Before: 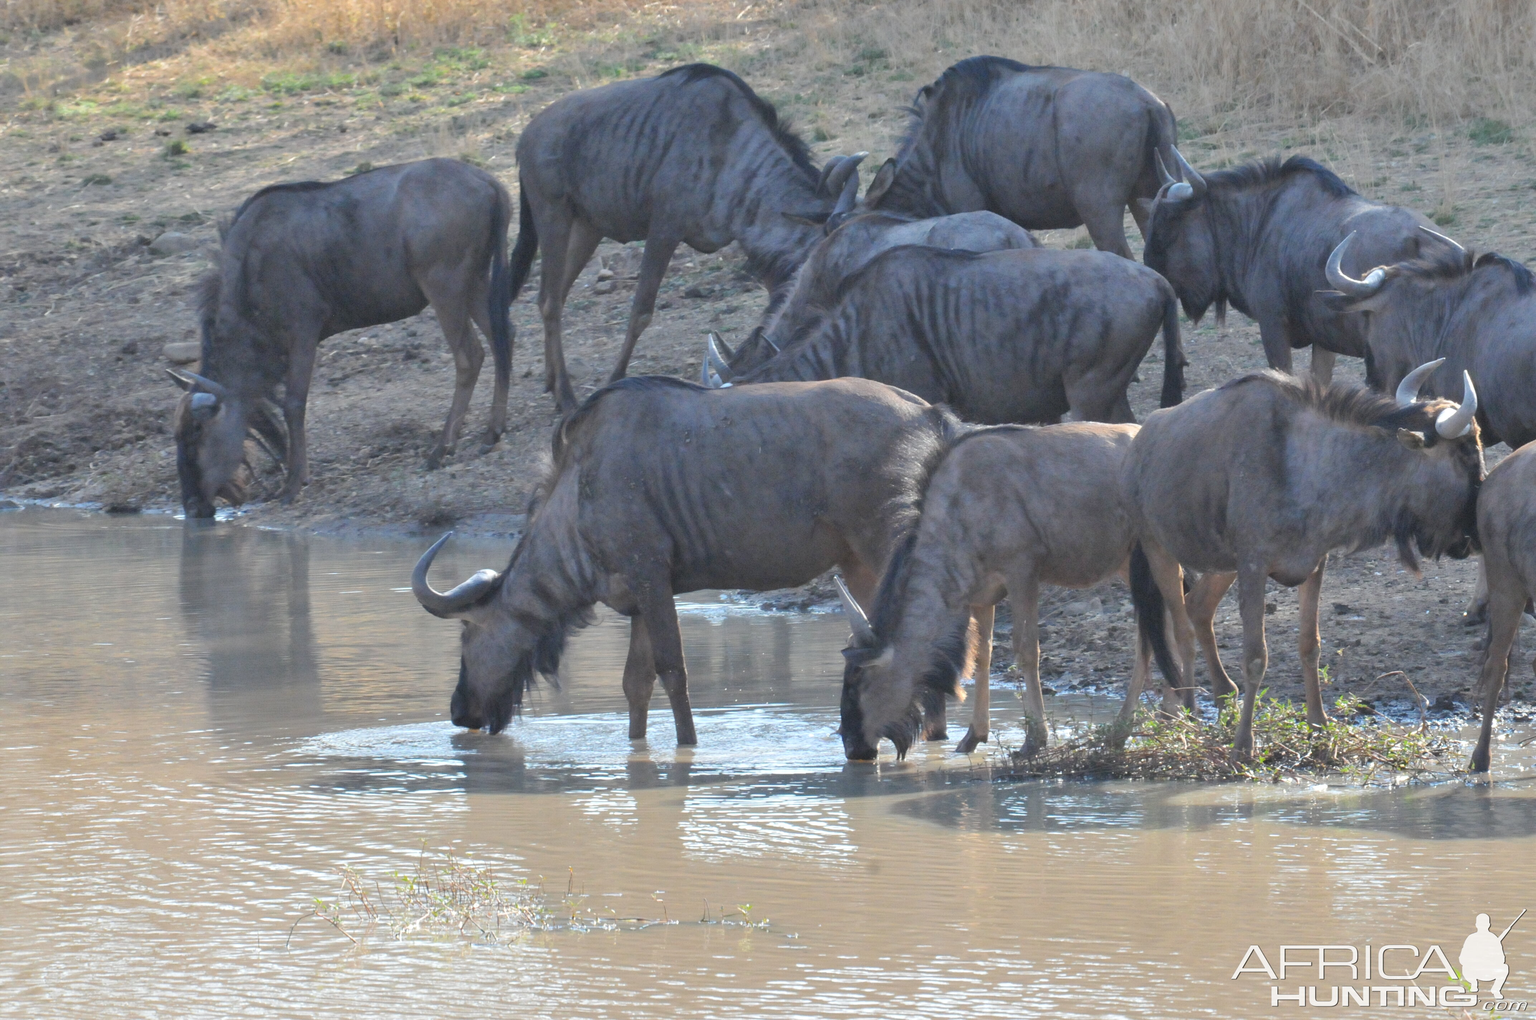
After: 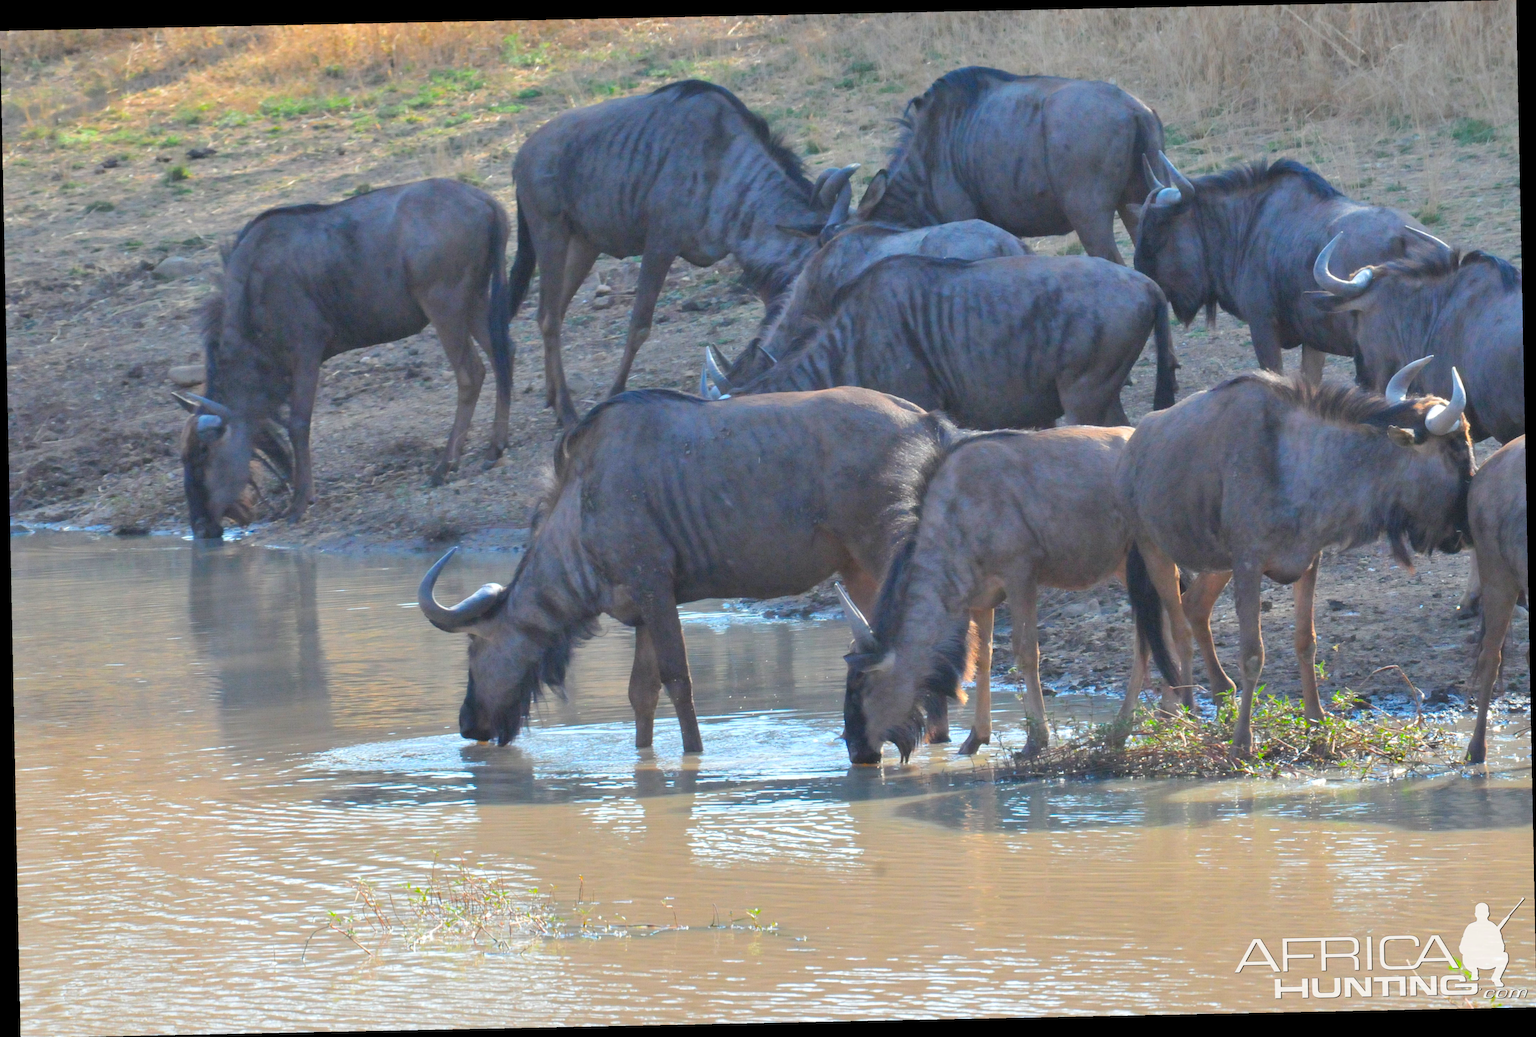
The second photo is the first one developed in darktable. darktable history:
rotate and perspective: rotation -1.17°, automatic cropping off
color contrast: green-magenta contrast 1.69, blue-yellow contrast 1.49
